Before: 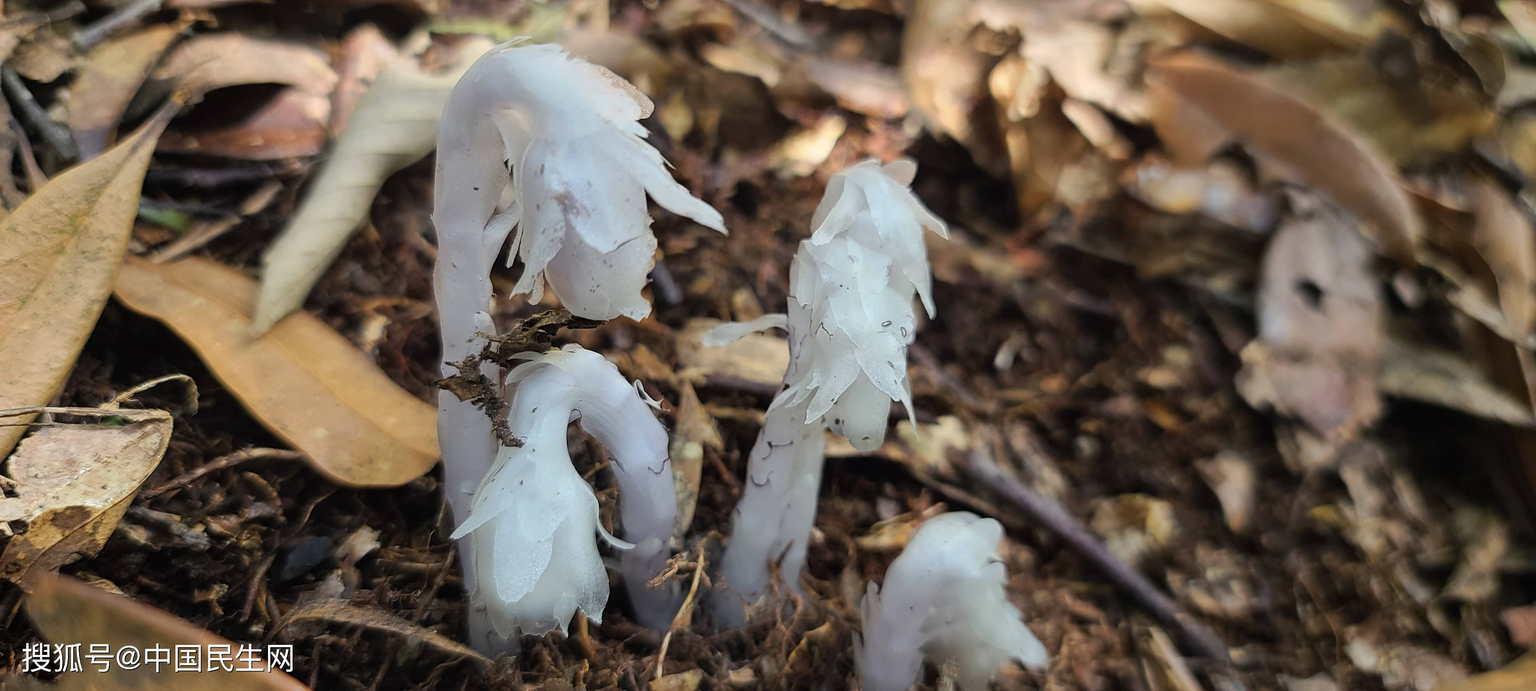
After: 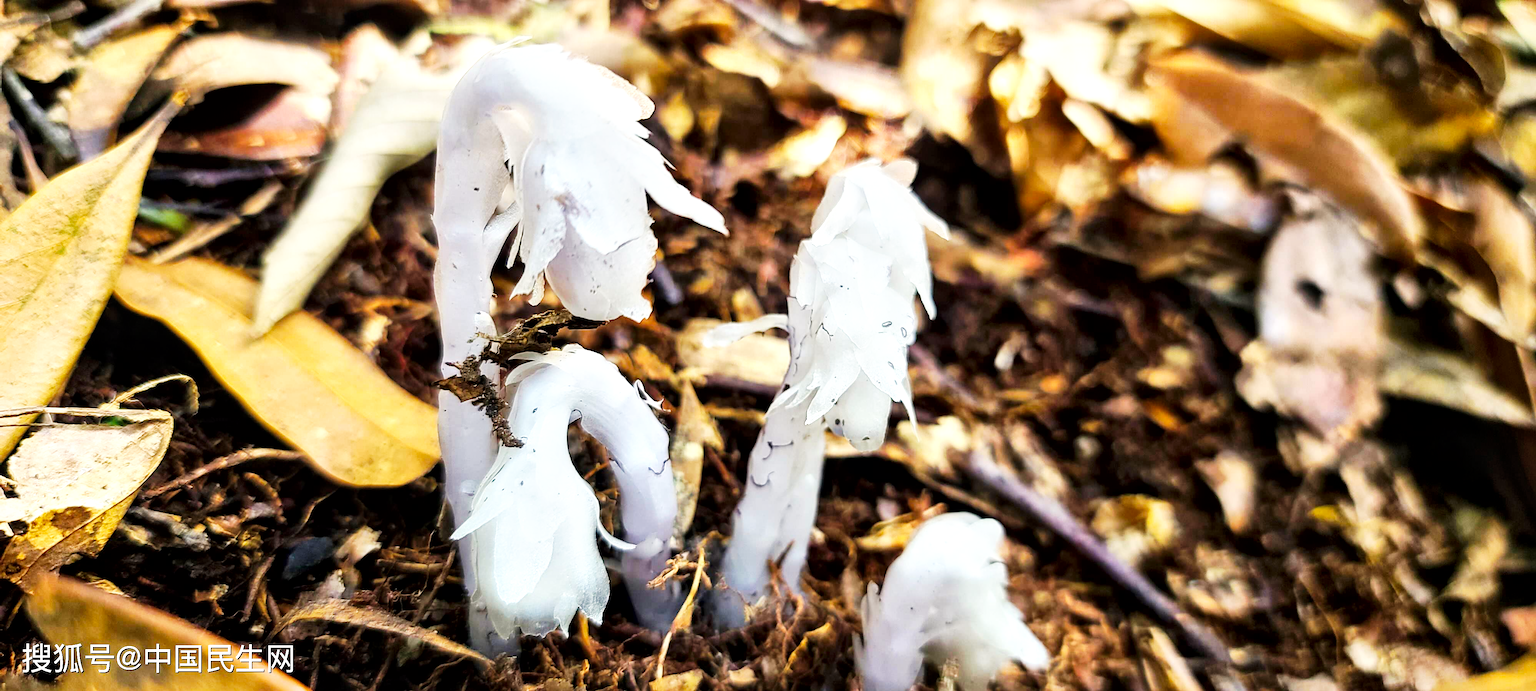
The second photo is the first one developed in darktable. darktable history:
local contrast: mode bilateral grid, contrast 25, coarseness 60, detail 151%, midtone range 0.2
base curve: curves: ch0 [(0, 0) (0.007, 0.004) (0.027, 0.03) (0.046, 0.07) (0.207, 0.54) (0.442, 0.872) (0.673, 0.972) (1, 1)], preserve colors none
color balance rgb: highlights gain › chroma 1.129%, highlights gain › hue 60.06°, perceptual saturation grading › global saturation 0.791%, perceptual brilliance grading › highlights 2.773%, global vibrance 41.685%
